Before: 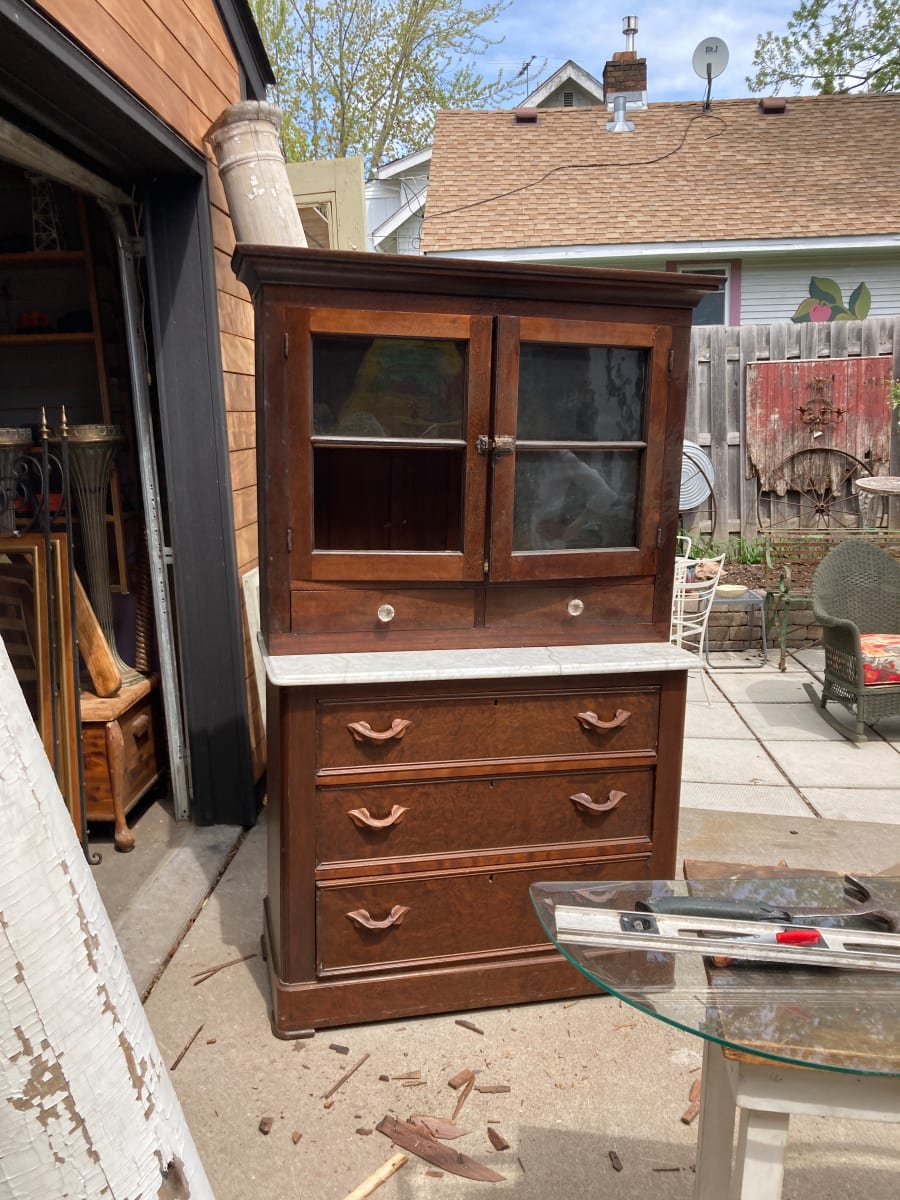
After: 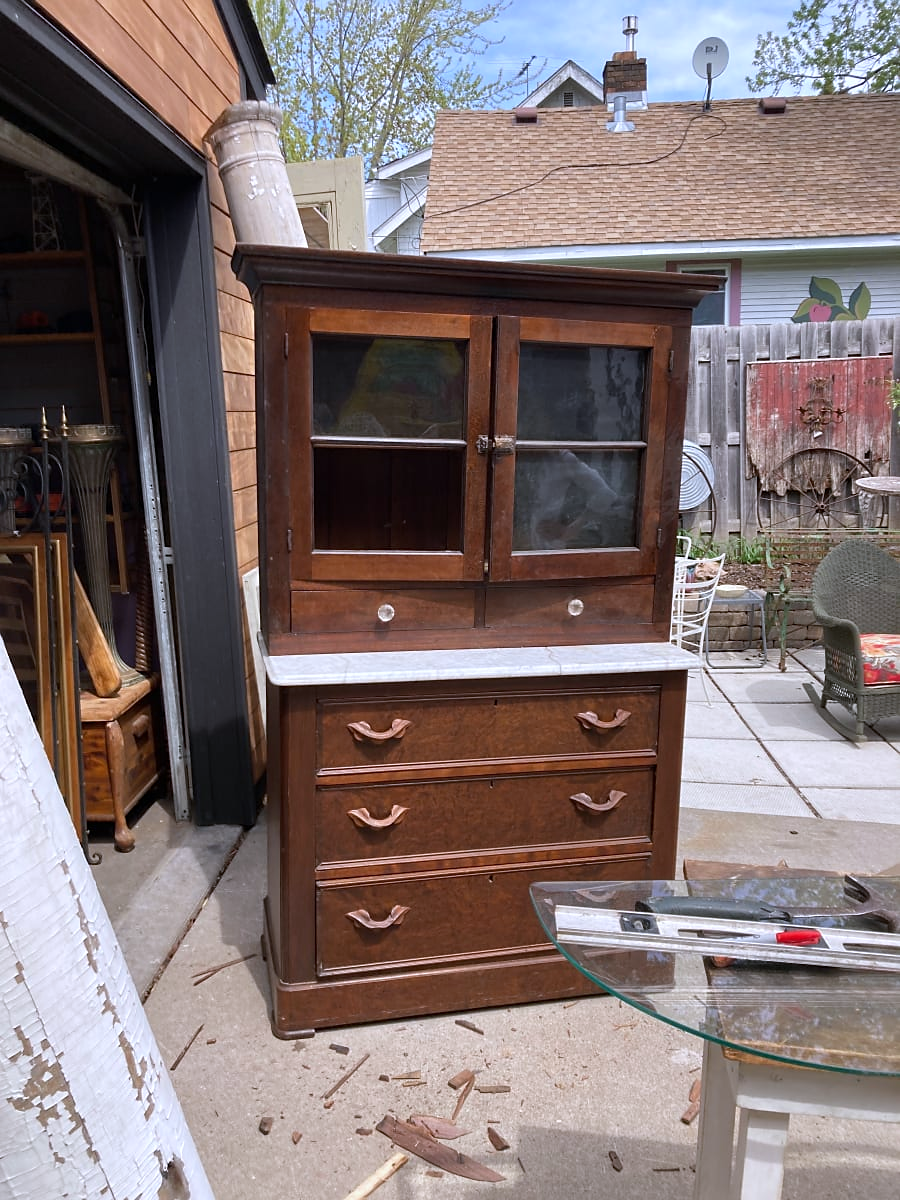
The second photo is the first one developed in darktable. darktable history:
white balance: red 0.967, blue 1.119, emerald 0.756
sharpen: radius 1.559, amount 0.373, threshold 1.271
